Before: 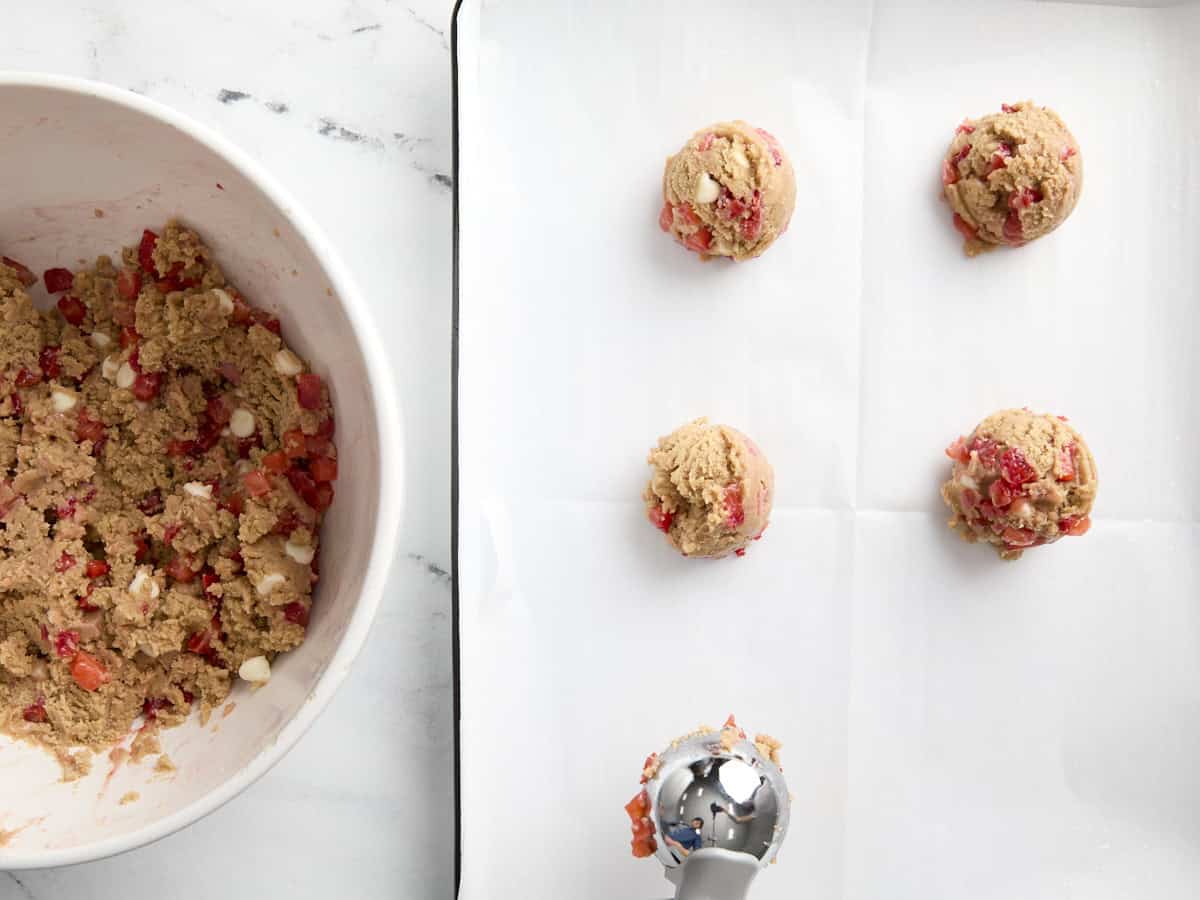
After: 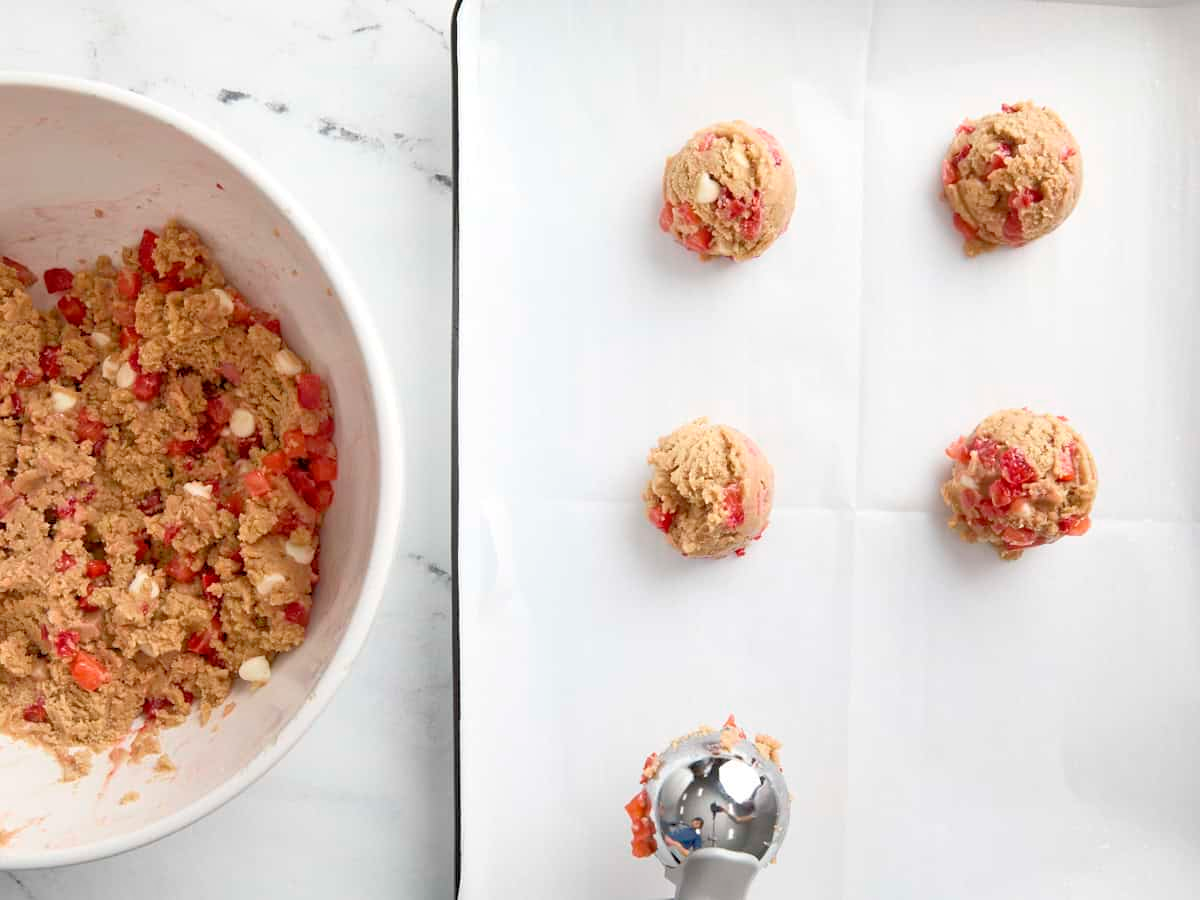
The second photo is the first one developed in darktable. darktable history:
tone equalizer: -7 EV 0.147 EV, -6 EV 0.581 EV, -5 EV 1.13 EV, -4 EV 1.35 EV, -3 EV 1.15 EV, -2 EV 0.6 EV, -1 EV 0.165 EV
